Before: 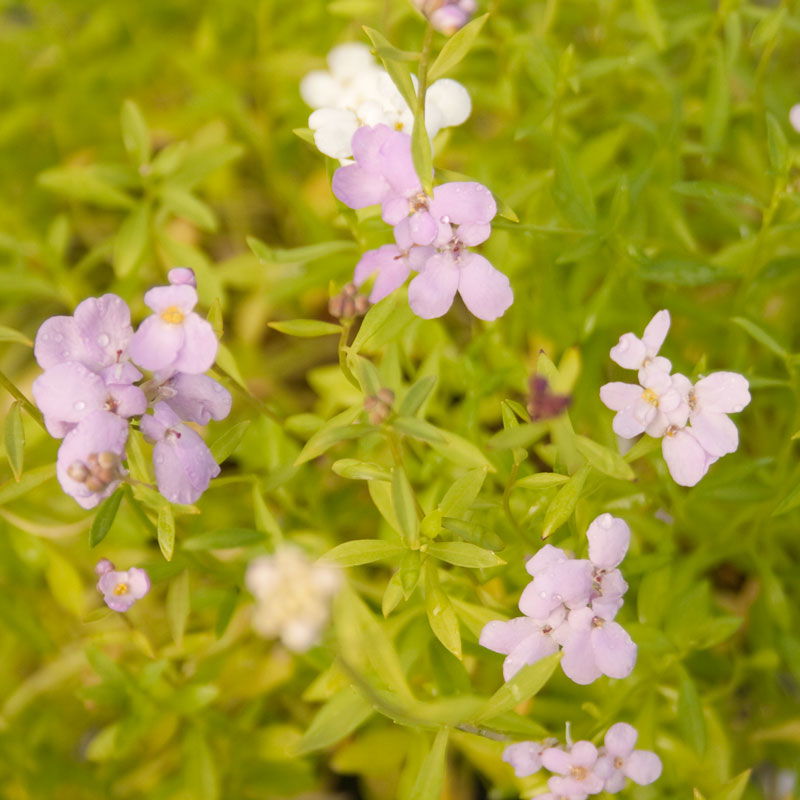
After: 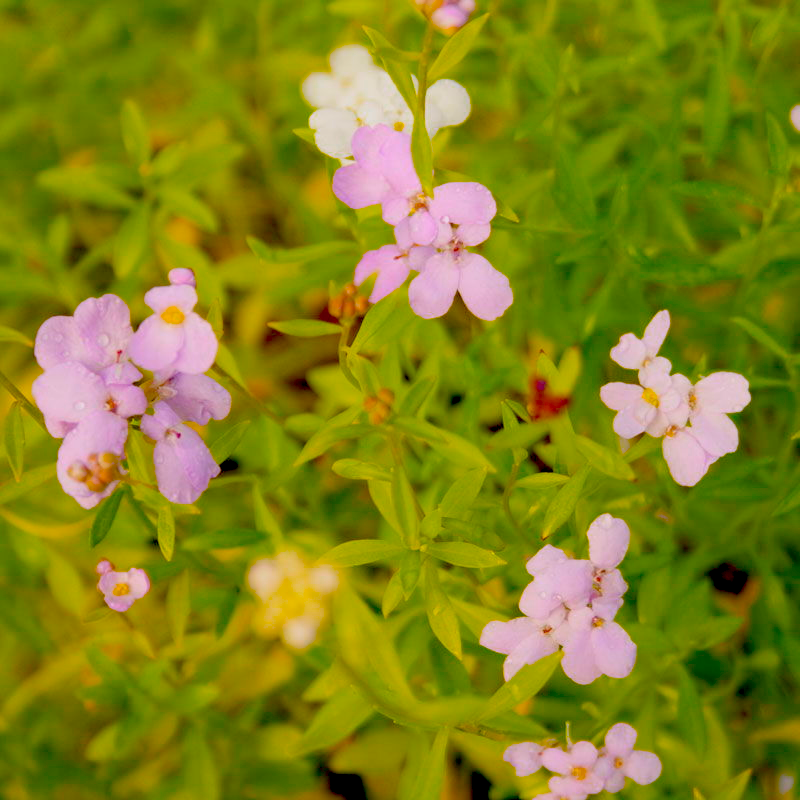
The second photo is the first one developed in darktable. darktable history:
color balance: input saturation 134.34%, contrast -10.04%, contrast fulcrum 19.67%, output saturation 133.51%
color correction: saturation 0.99
color zones: curves: ch0 [(0.25, 0.5) (0.636, 0.25) (0.75, 0.5)]
exposure: black level correction 0.046, exposure -0.228 EV, compensate highlight preservation false
